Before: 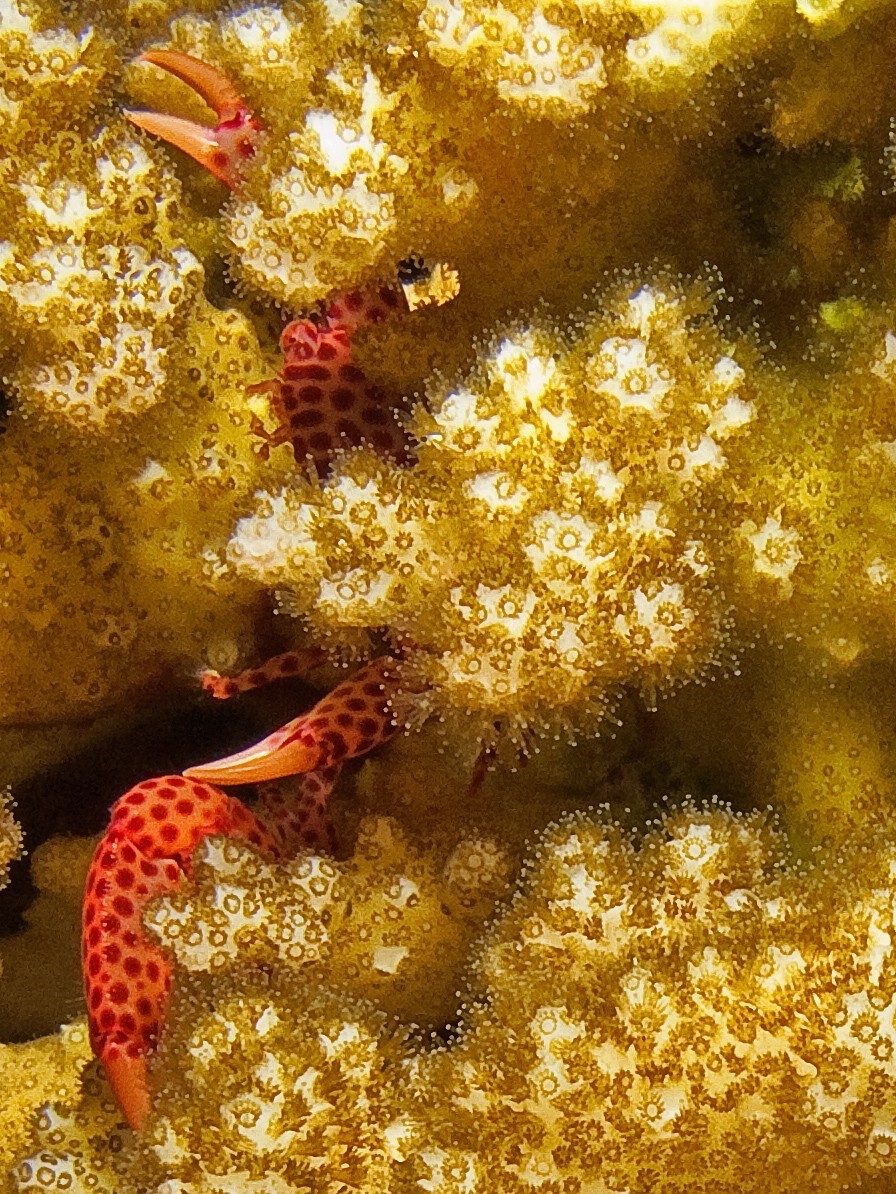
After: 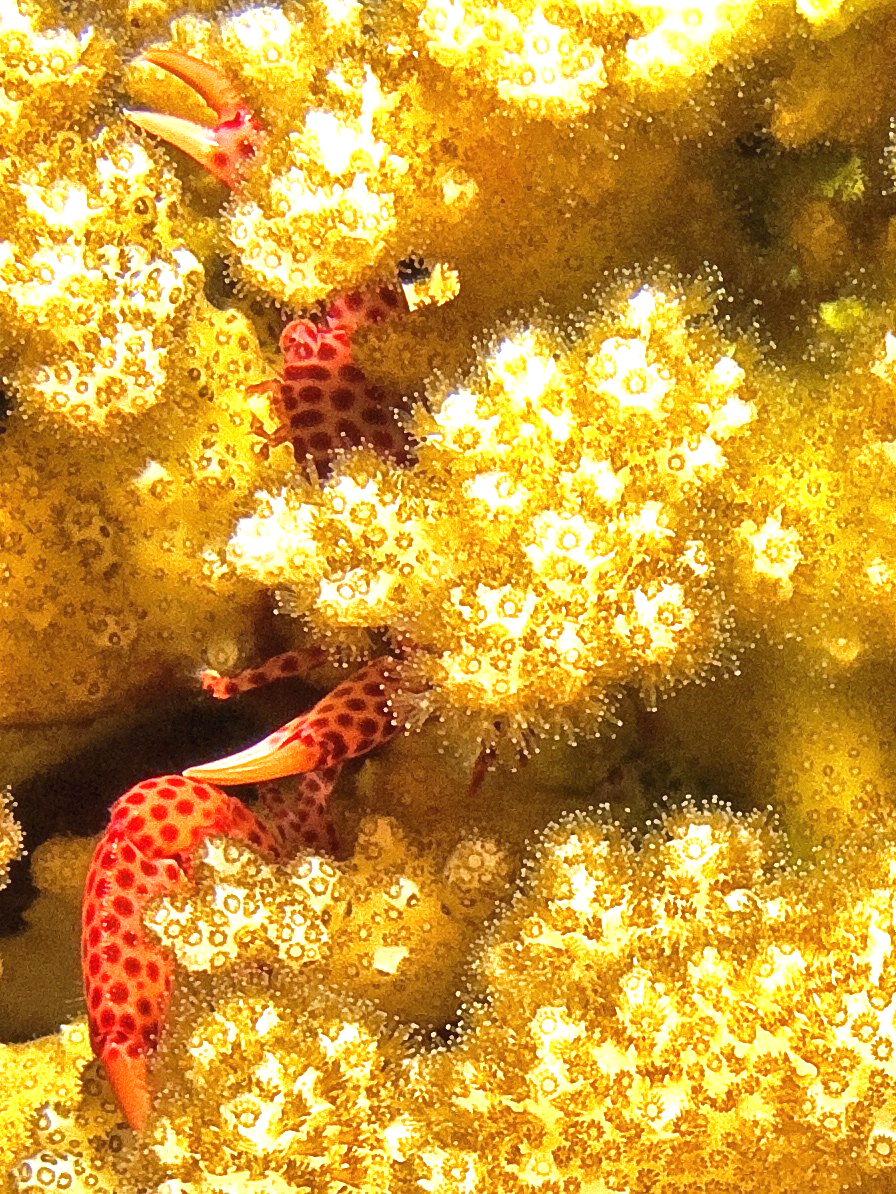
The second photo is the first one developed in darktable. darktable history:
exposure: black level correction 0, exposure 1.198 EV, compensate exposure bias true, compensate highlight preservation false
tone equalizer: edges refinement/feathering 500, mask exposure compensation -1.57 EV, preserve details no
